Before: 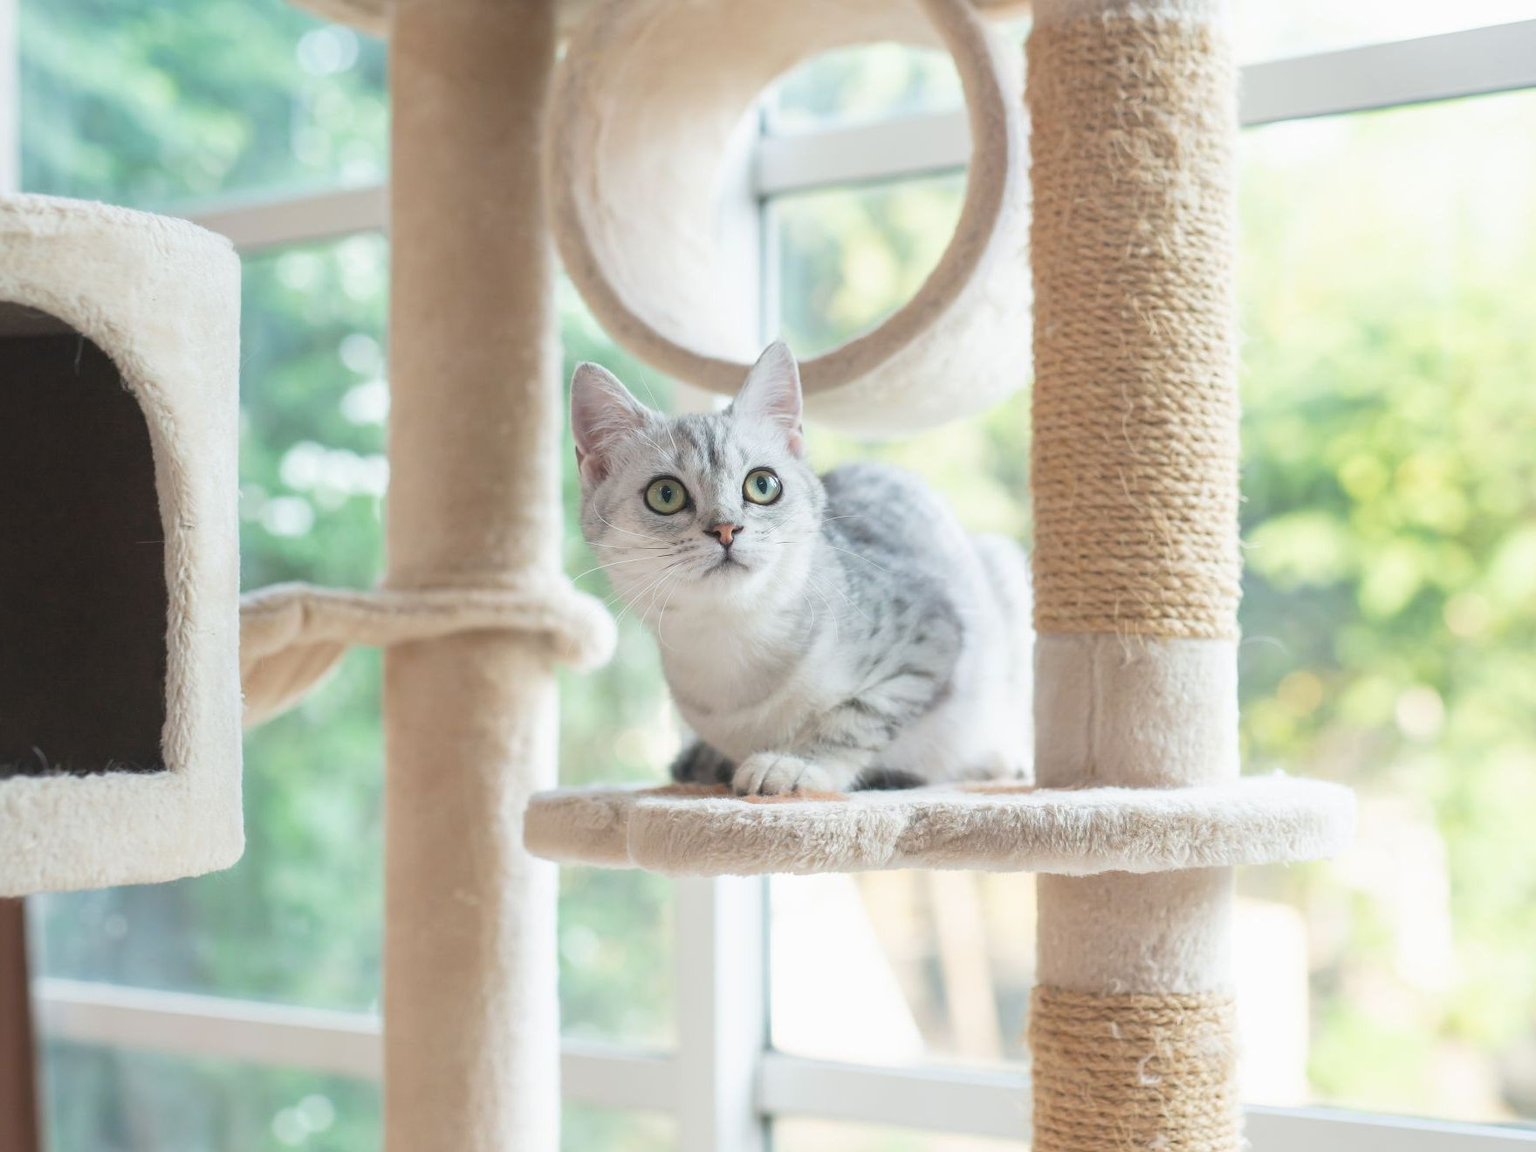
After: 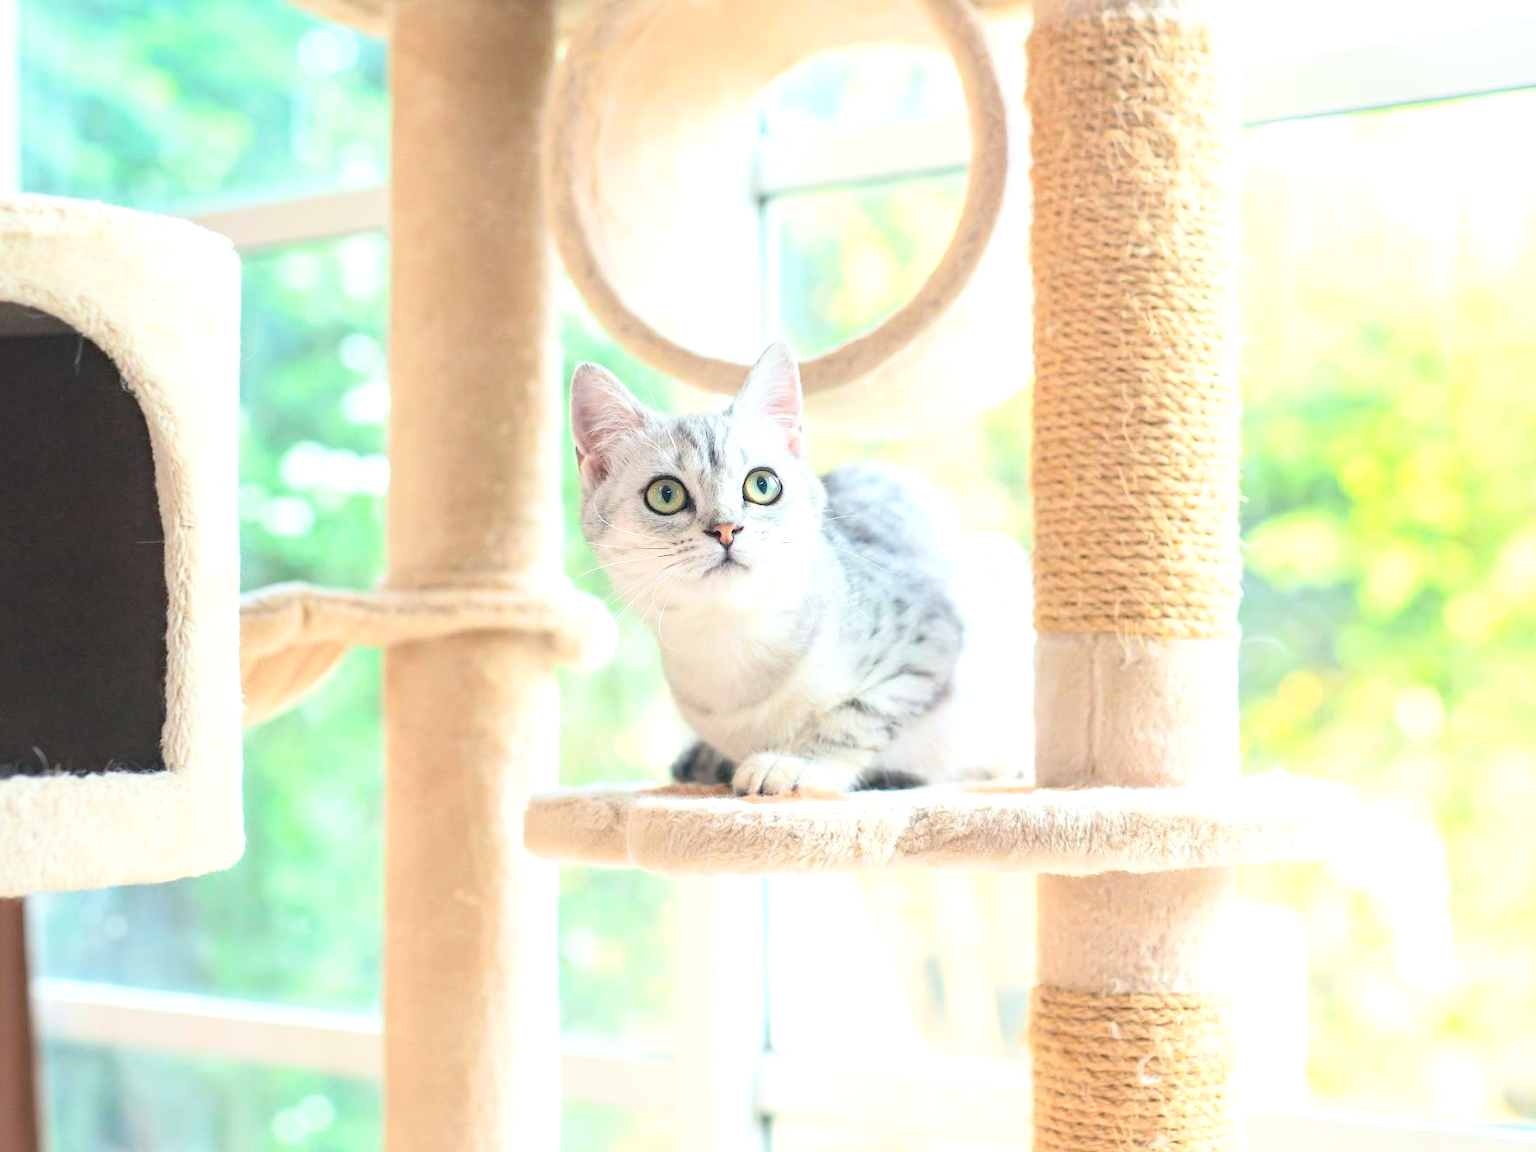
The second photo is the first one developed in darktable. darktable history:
contrast brightness saturation: contrast 0.199, brightness 0.169, saturation 0.222
exposure: exposure 0.643 EV, compensate highlight preservation false
color correction: highlights a* 0.358, highlights b* 2.71, shadows a* -1.35, shadows b* -4.64
haze removal: compatibility mode true, adaptive false
